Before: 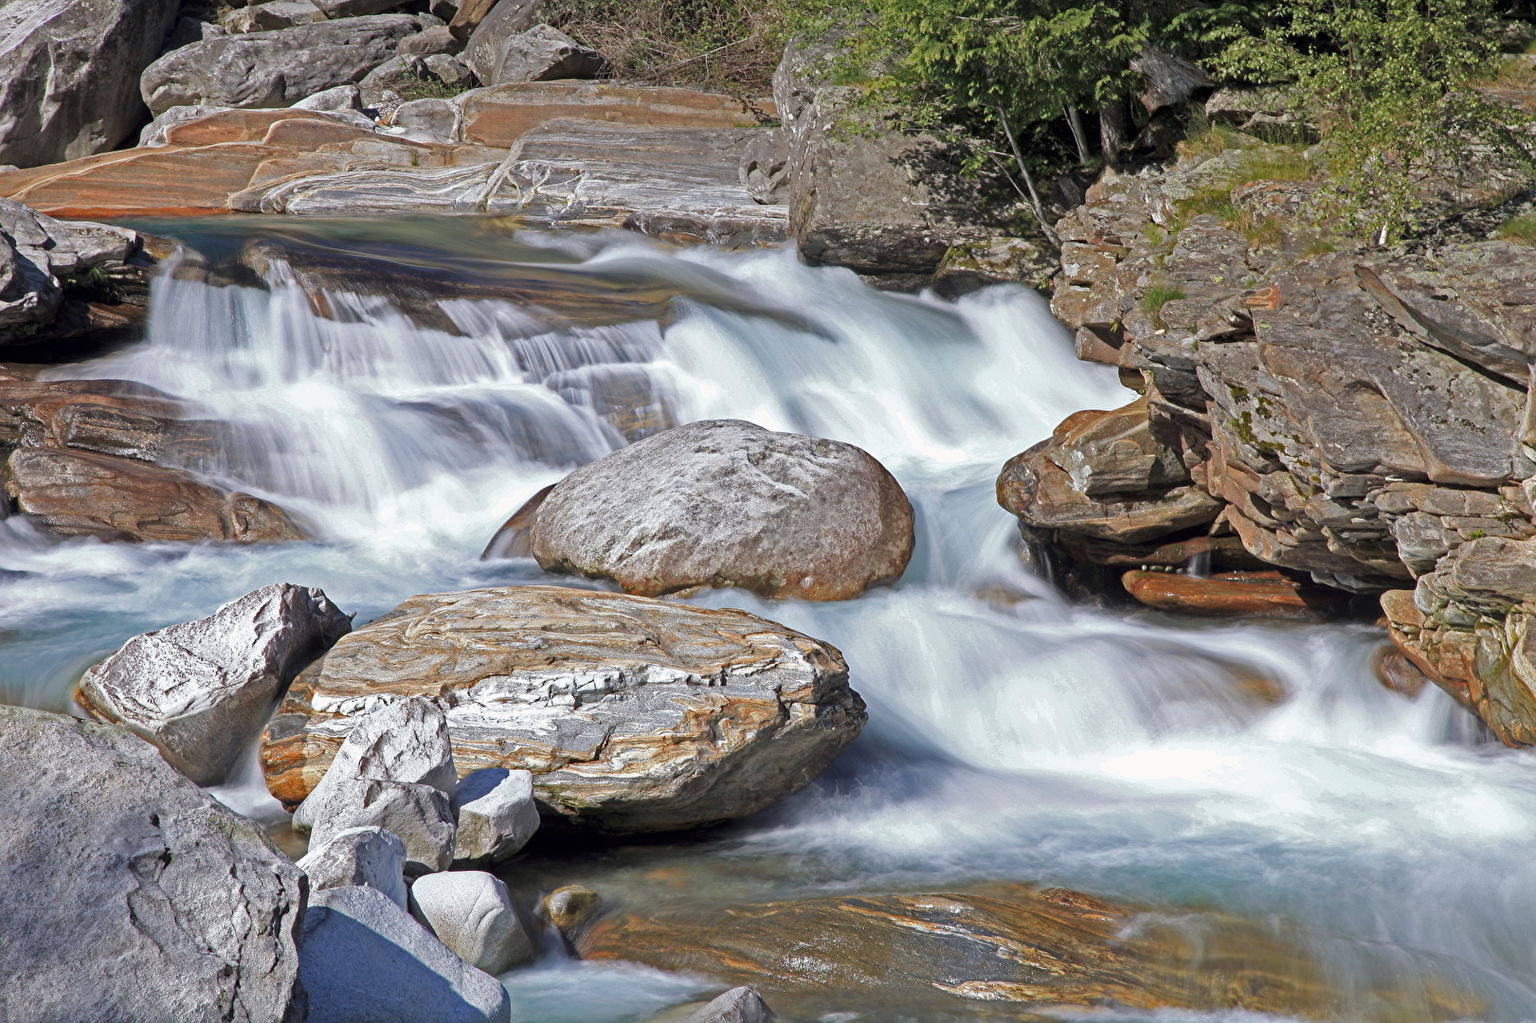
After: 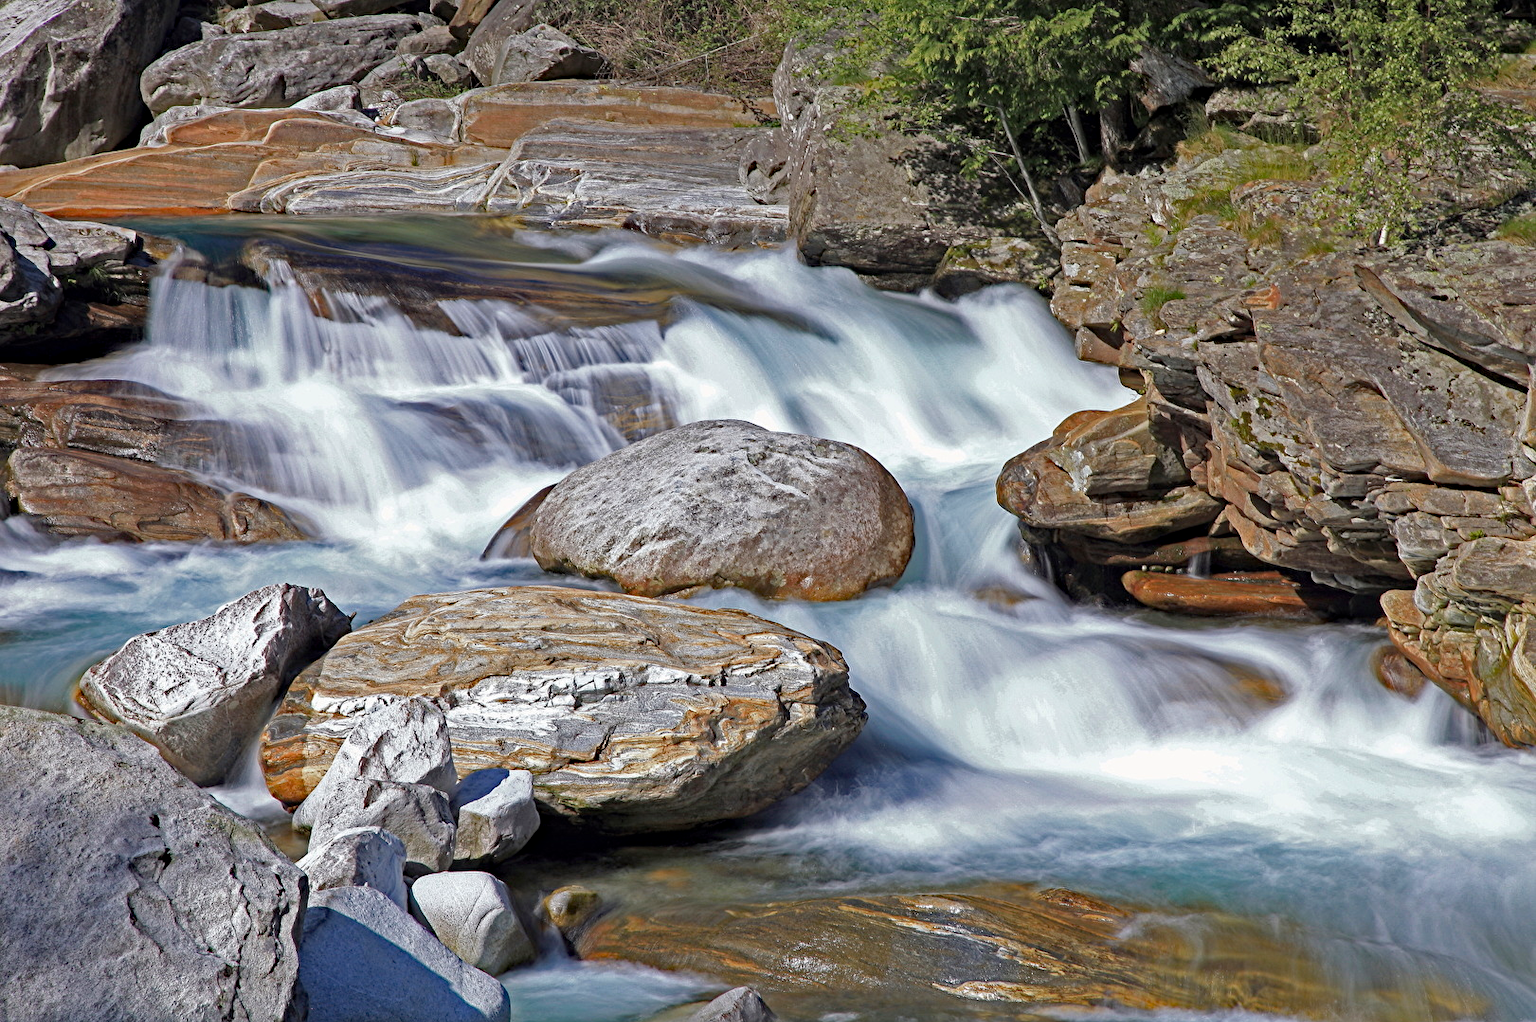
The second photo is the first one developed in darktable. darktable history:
haze removal: strength 0.39, distance 0.213, compatibility mode true, adaptive false
crop: bottom 0.056%
